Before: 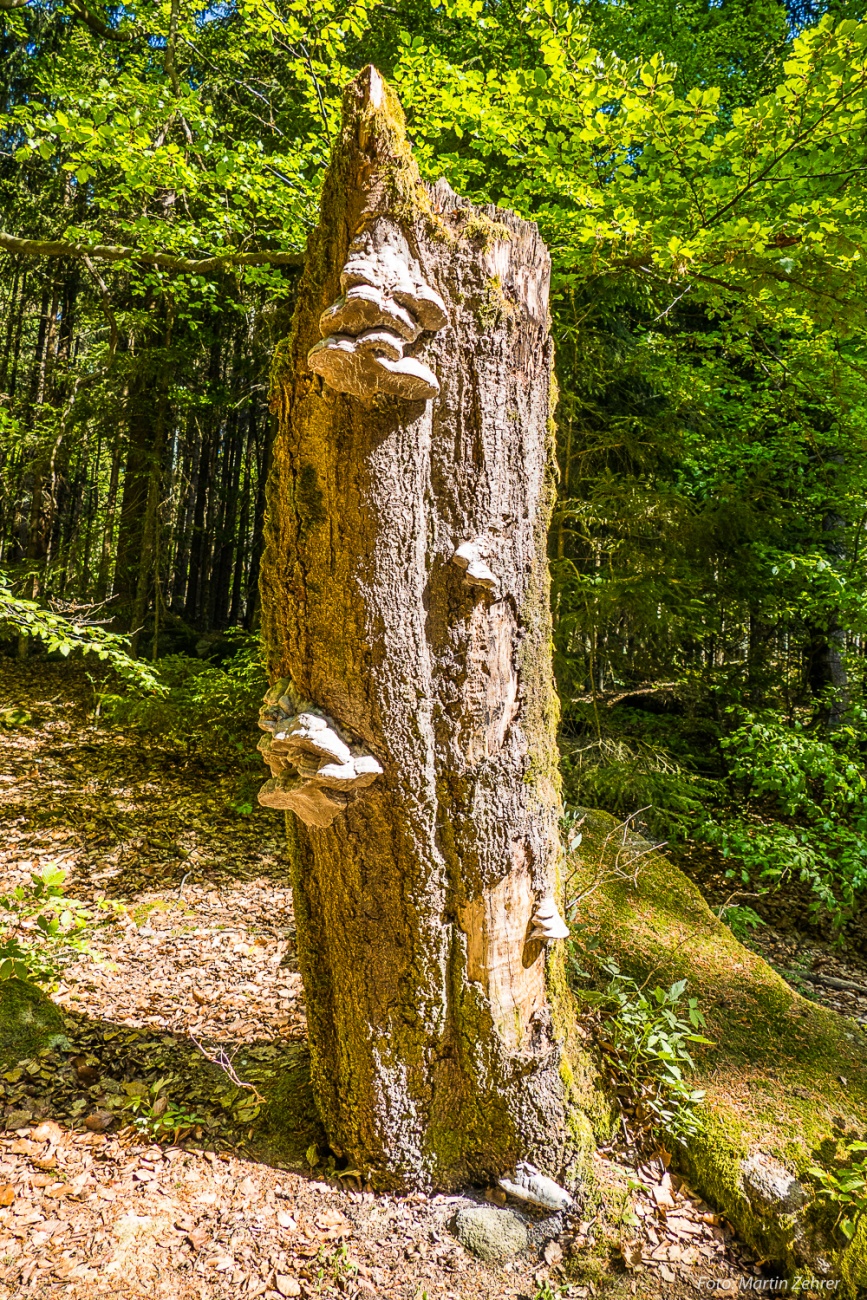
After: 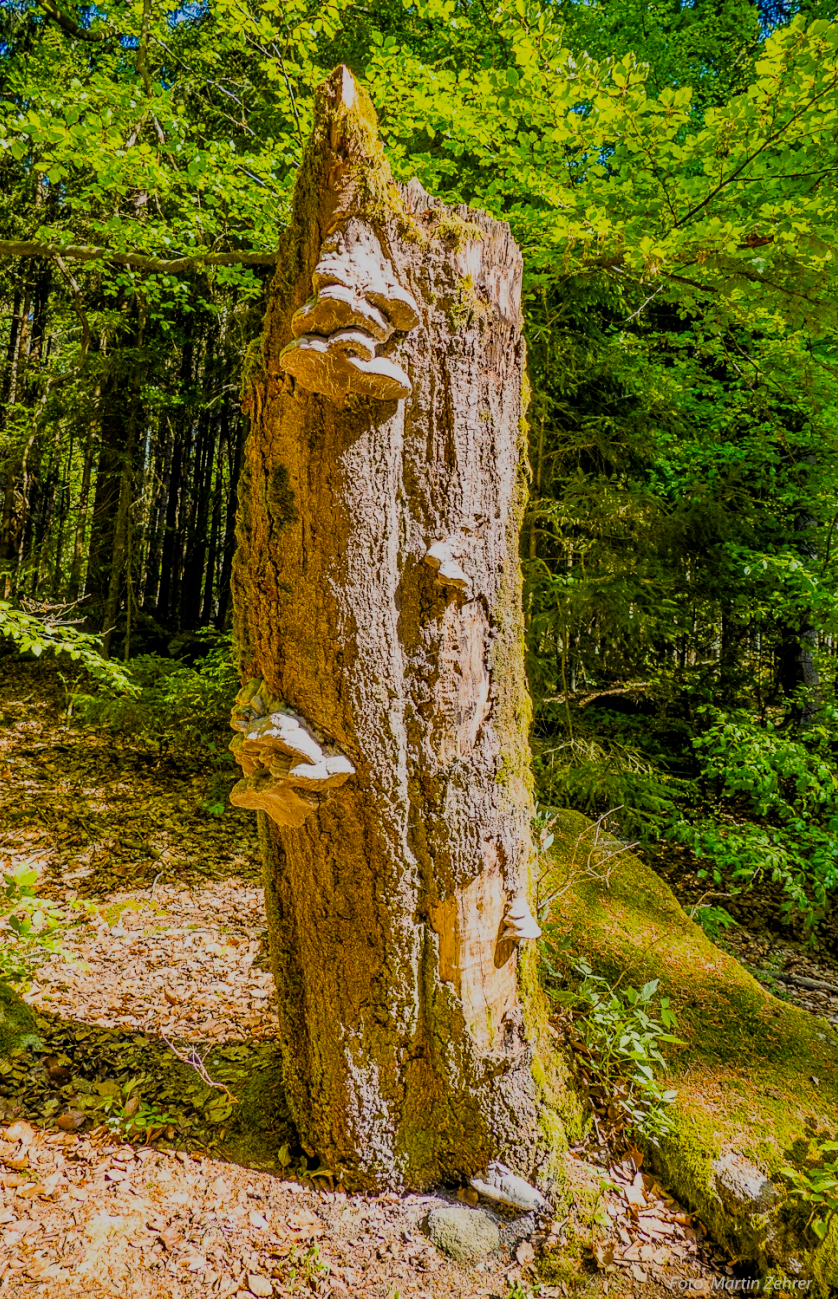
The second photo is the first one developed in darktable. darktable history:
filmic rgb: black relative exposure -8.79 EV, white relative exposure 4.98 EV, threshold 6 EV, target black luminance 0%, hardness 3.77, latitude 66.34%, contrast 0.822, highlights saturation mix 10%, shadows ↔ highlights balance 20%, add noise in highlights 0.1, color science v4 (2020), iterations of high-quality reconstruction 0, type of noise poissonian, enable highlight reconstruction true
crop and rotate: left 3.238%
